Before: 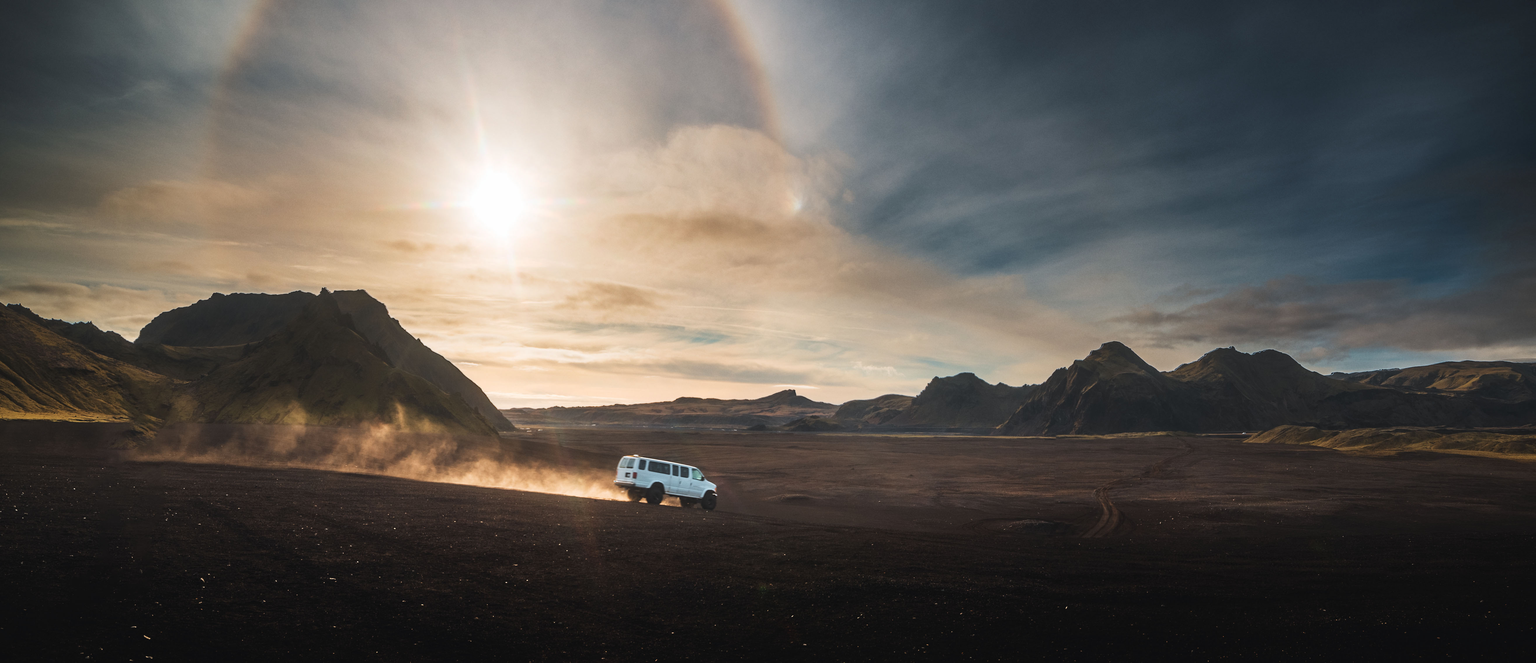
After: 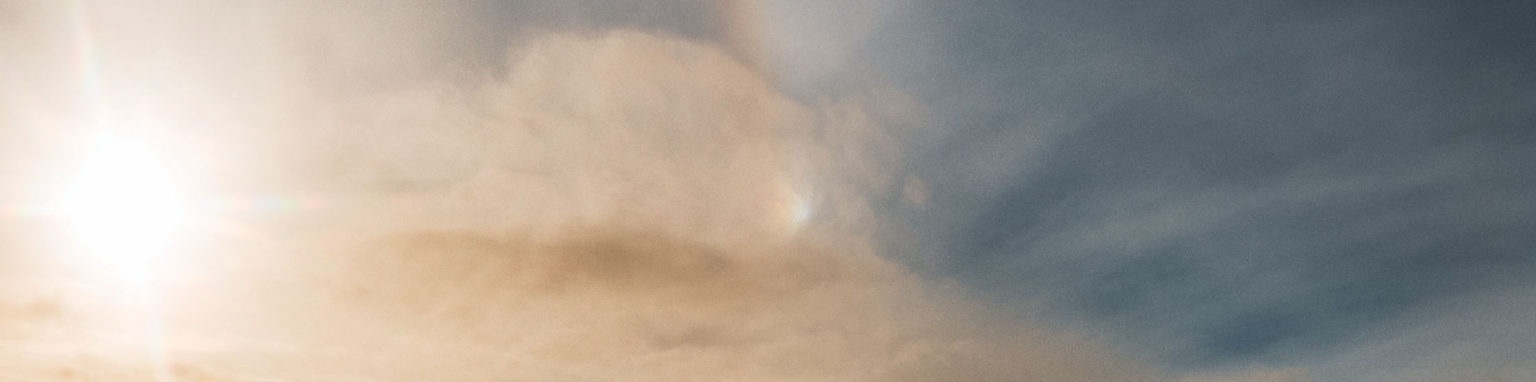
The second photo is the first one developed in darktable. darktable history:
crop: left 28.831%, top 16.847%, right 26.845%, bottom 57.581%
